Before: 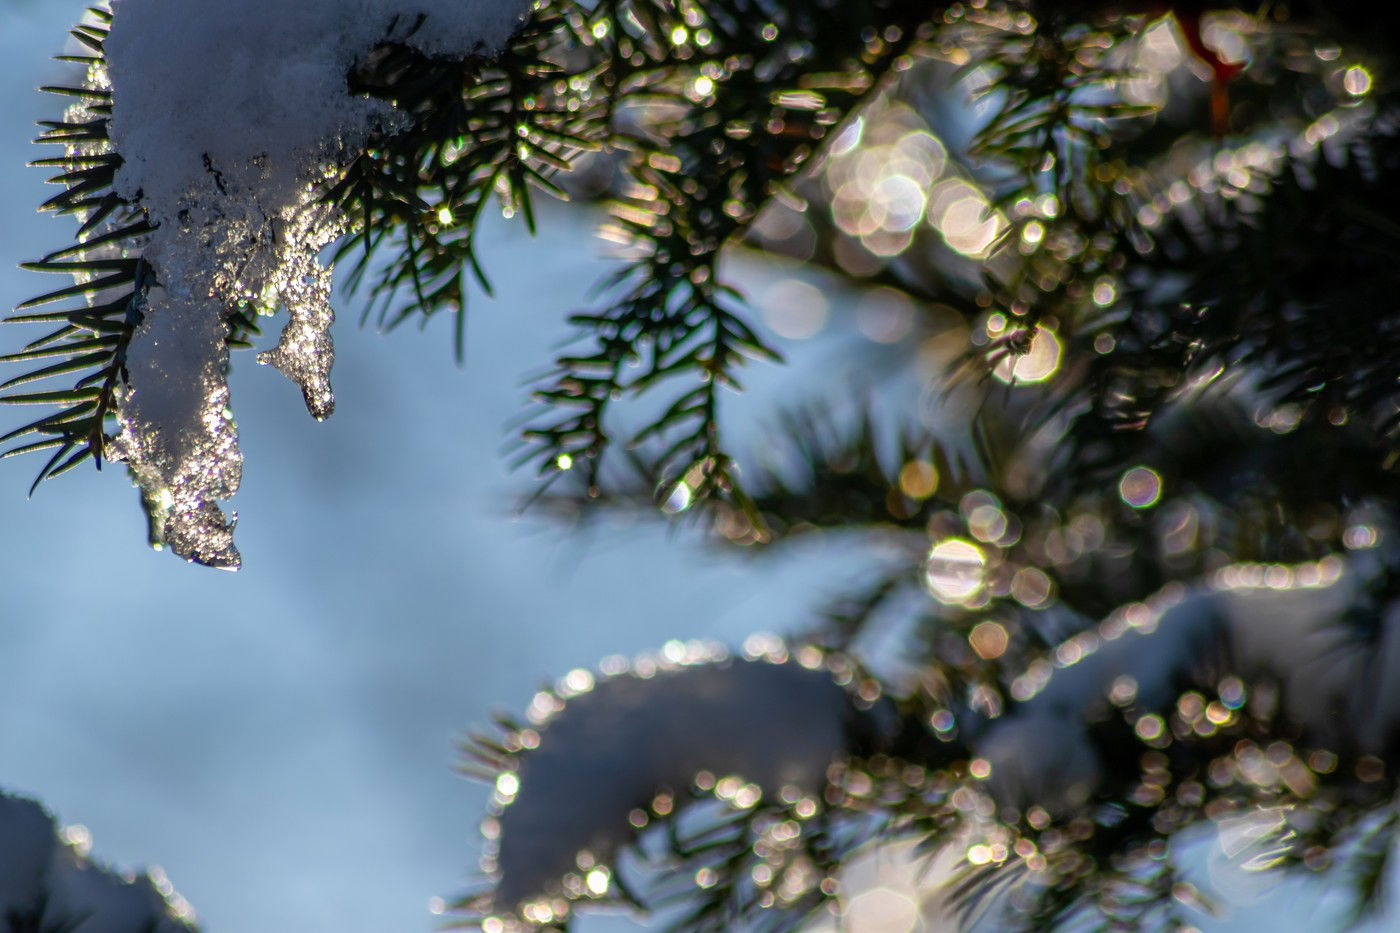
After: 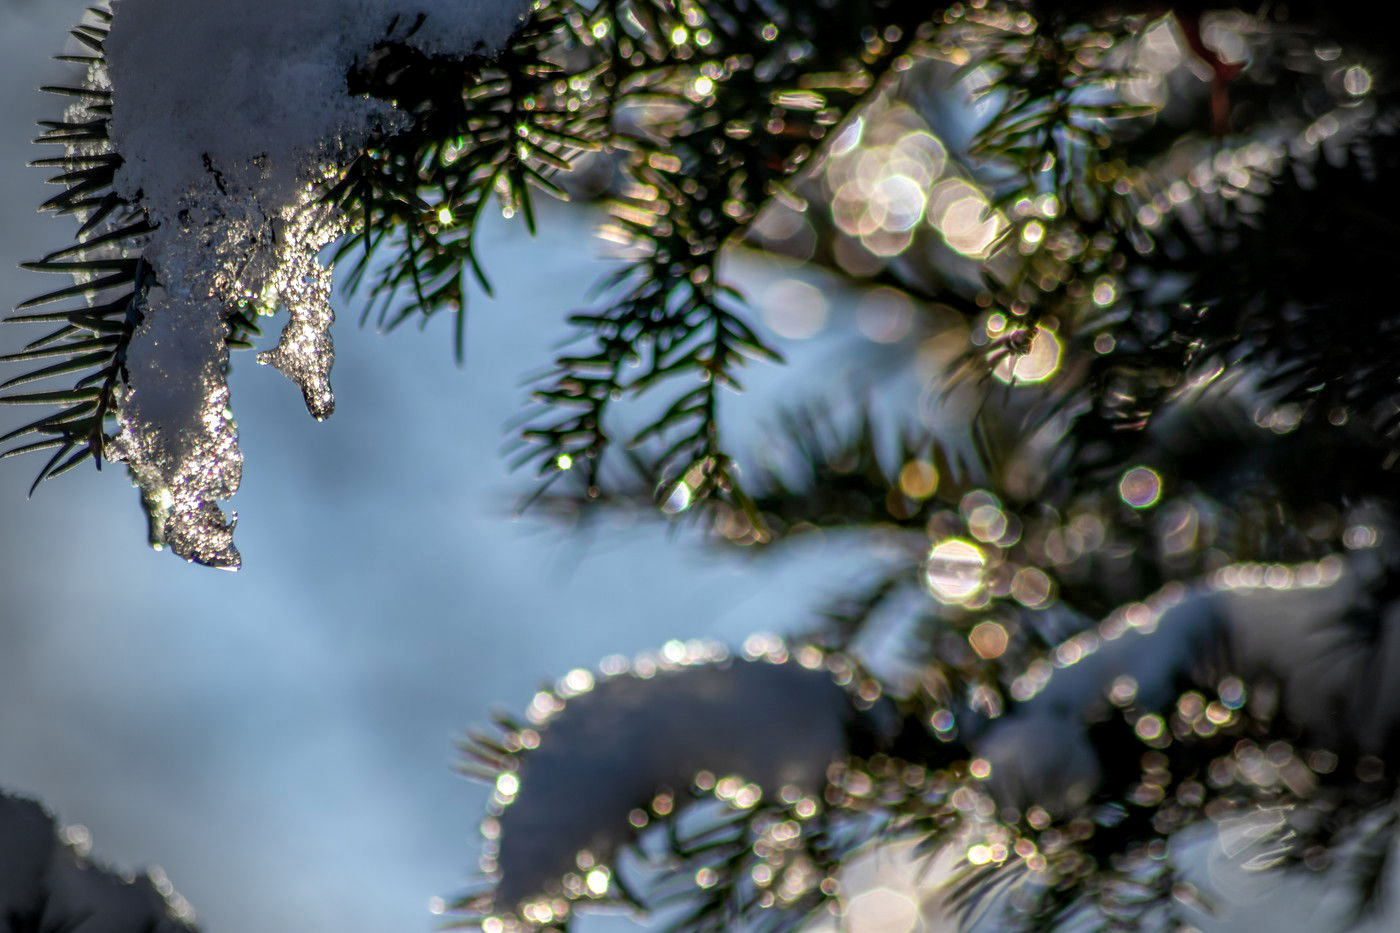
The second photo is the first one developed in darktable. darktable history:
vignetting: fall-off start 76%, fall-off radius 28.52%, width/height ratio 0.966, unbound false
local contrast: on, module defaults
